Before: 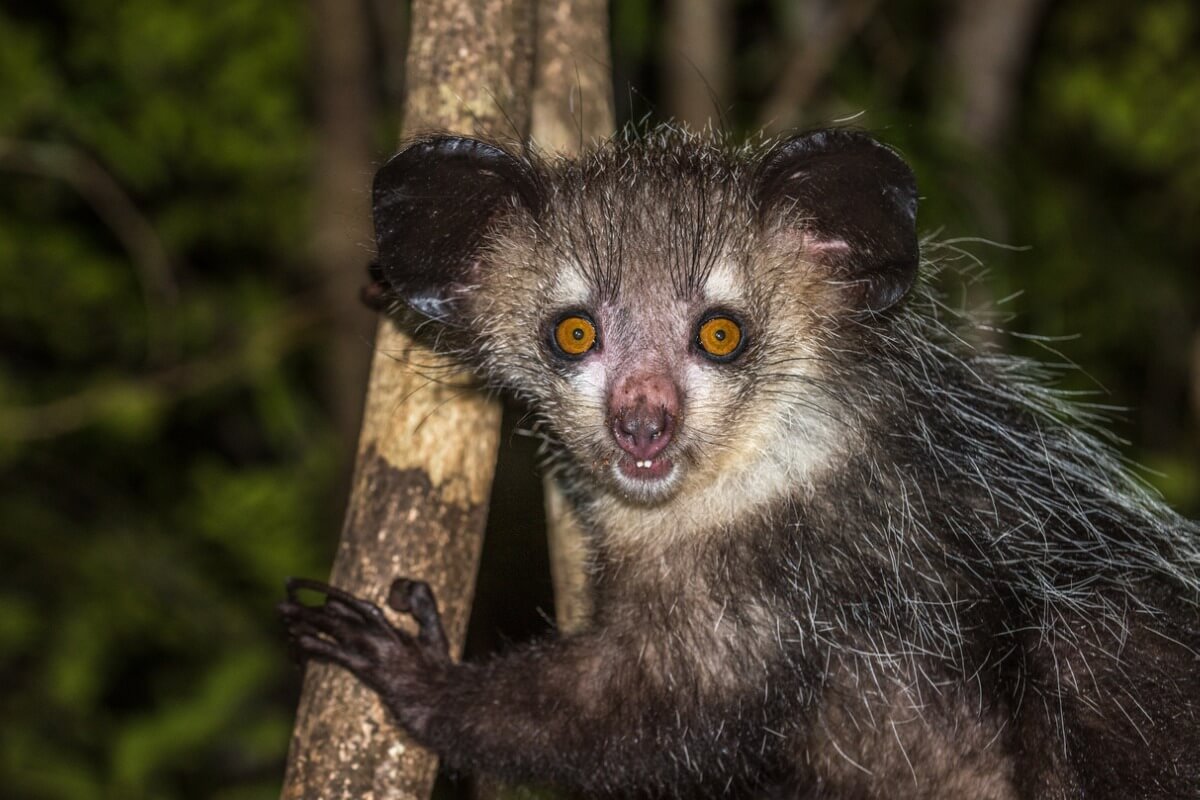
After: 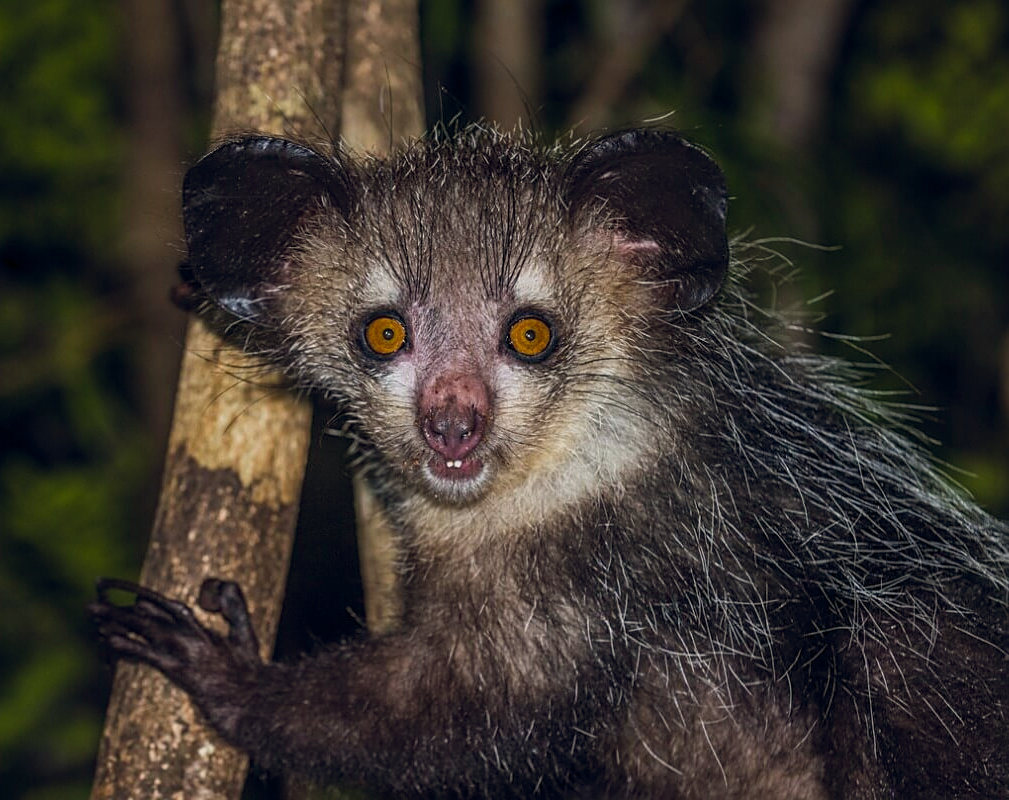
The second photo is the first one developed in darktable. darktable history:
crop: left 15.901%
exposure: exposure -0.493 EV, compensate highlight preservation false
color balance rgb: global offset › chroma 0.064%, global offset › hue 254.09°, perceptual saturation grading › global saturation 19.902%
sharpen: on, module defaults
